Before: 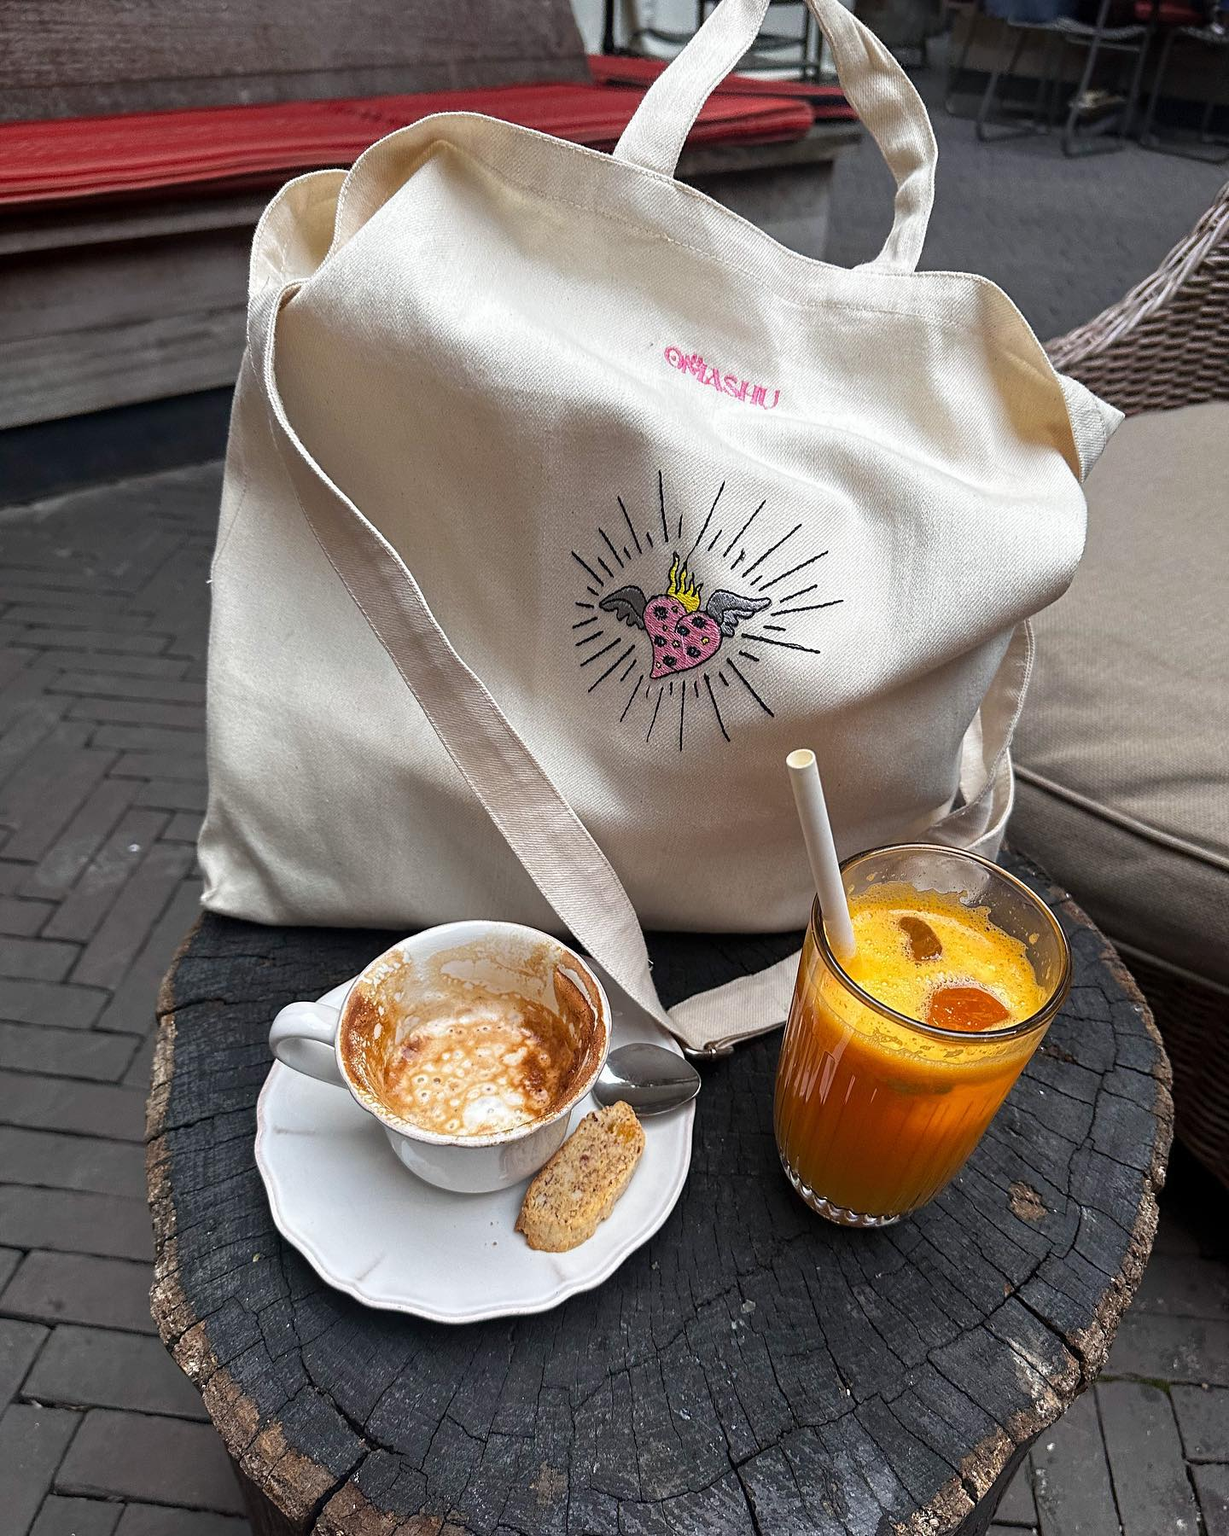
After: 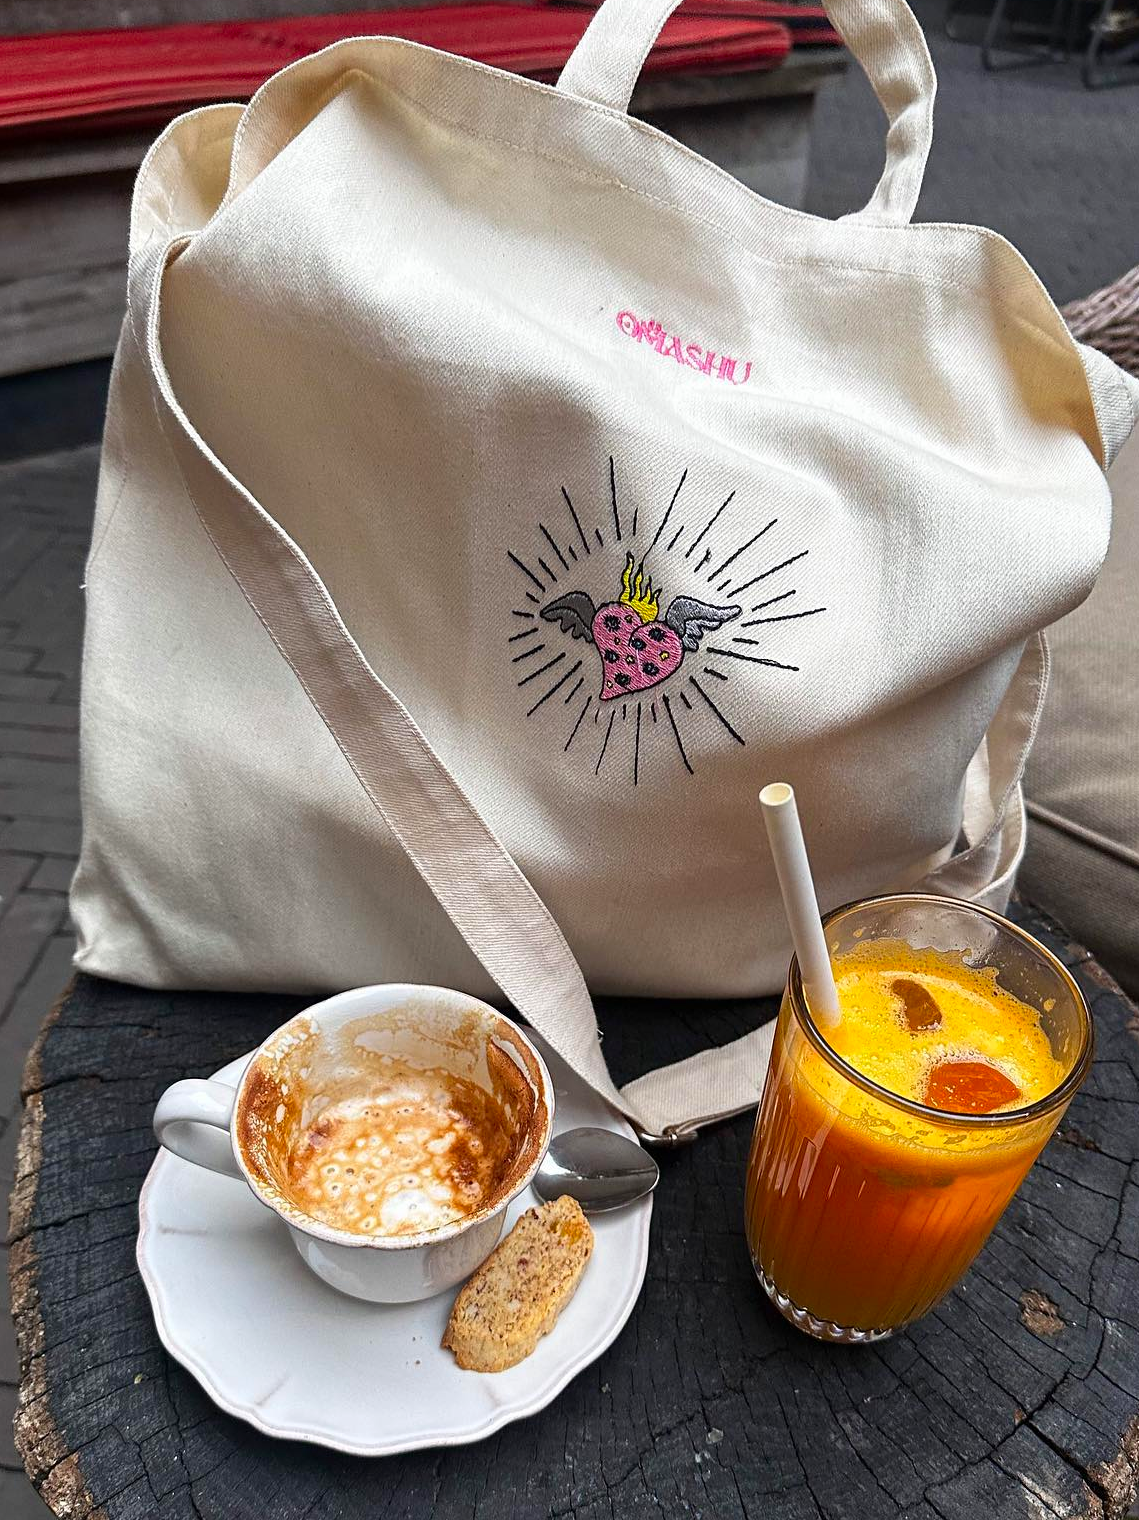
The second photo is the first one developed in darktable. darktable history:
crop: left 11.298%, top 5.305%, right 9.563%, bottom 10.195%
contrast brightness saturation: contrast 0.084, saturation 0.195
